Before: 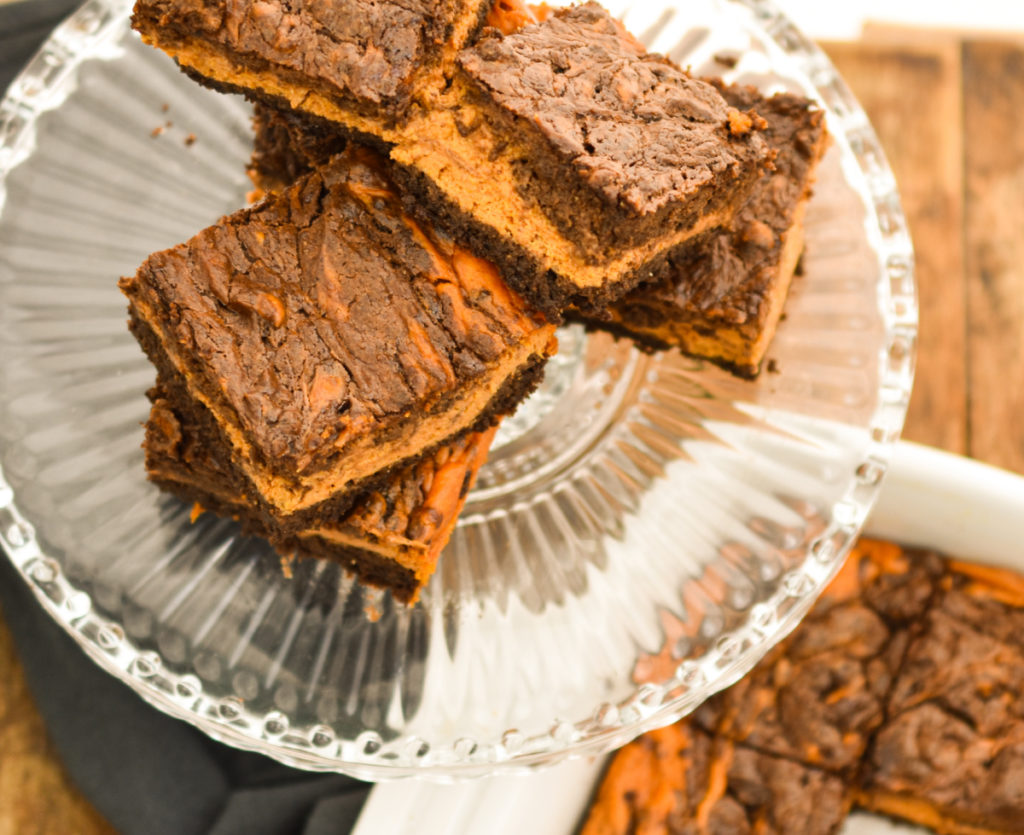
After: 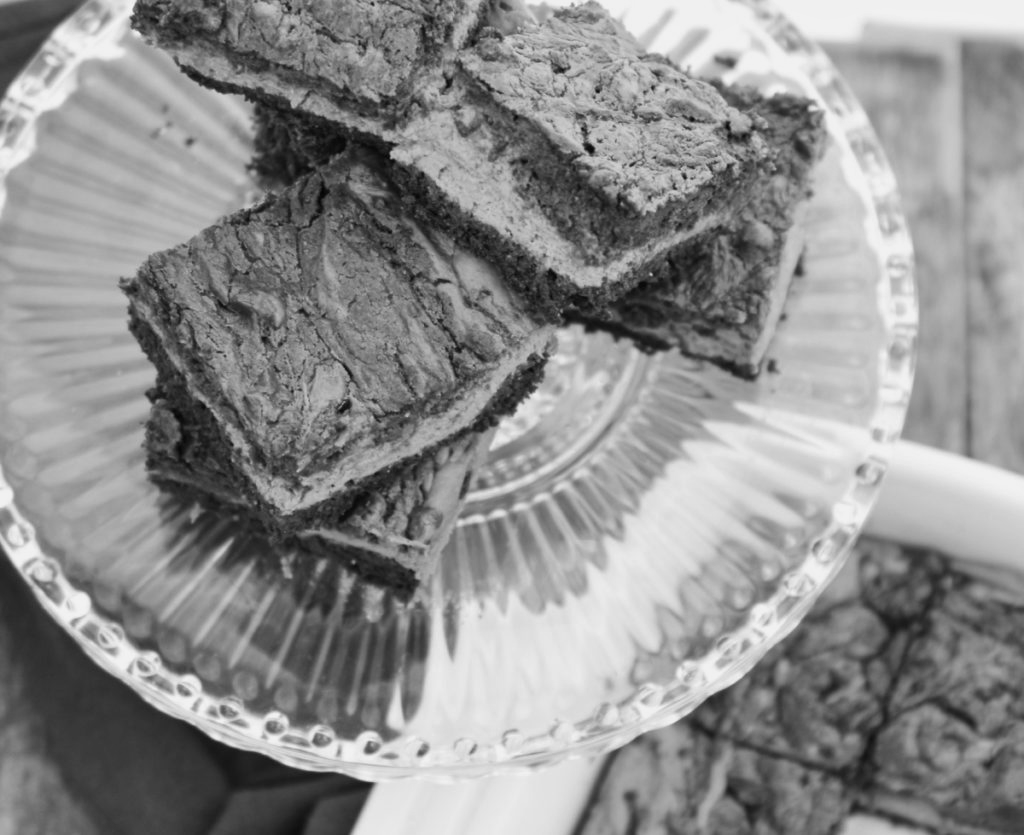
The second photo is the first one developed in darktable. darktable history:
color correction: highlights a* -0.482, highlights b* 9.48, shadows a* -9.48, shadows b* 0.803
monochrome: a -74.22, b 78.2
